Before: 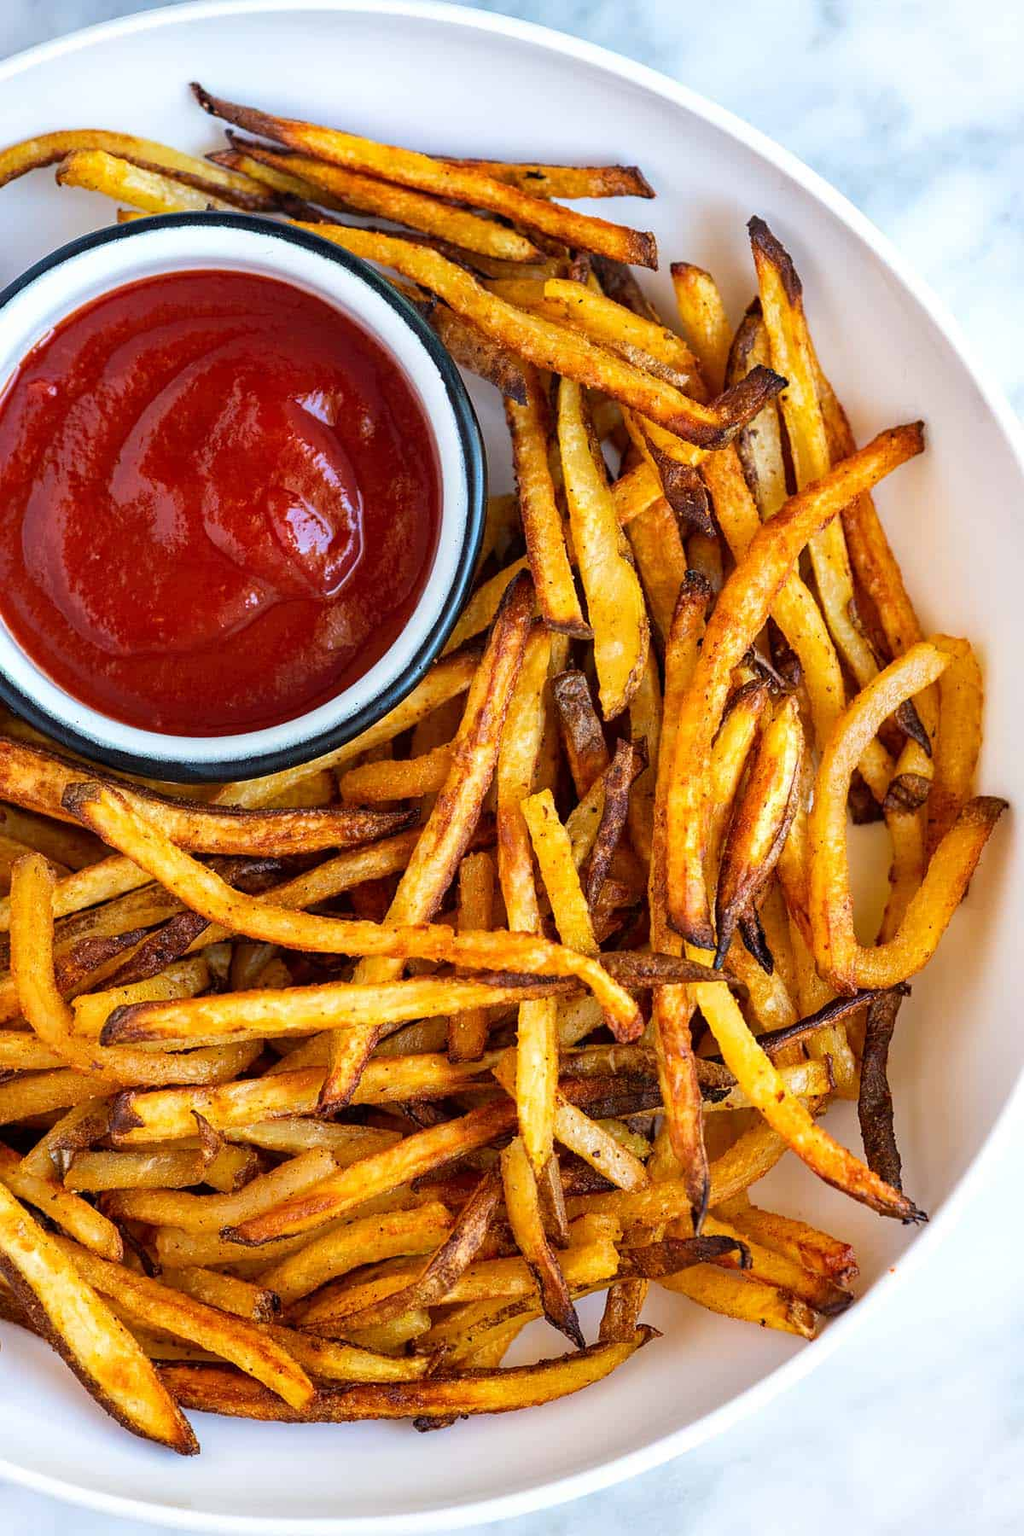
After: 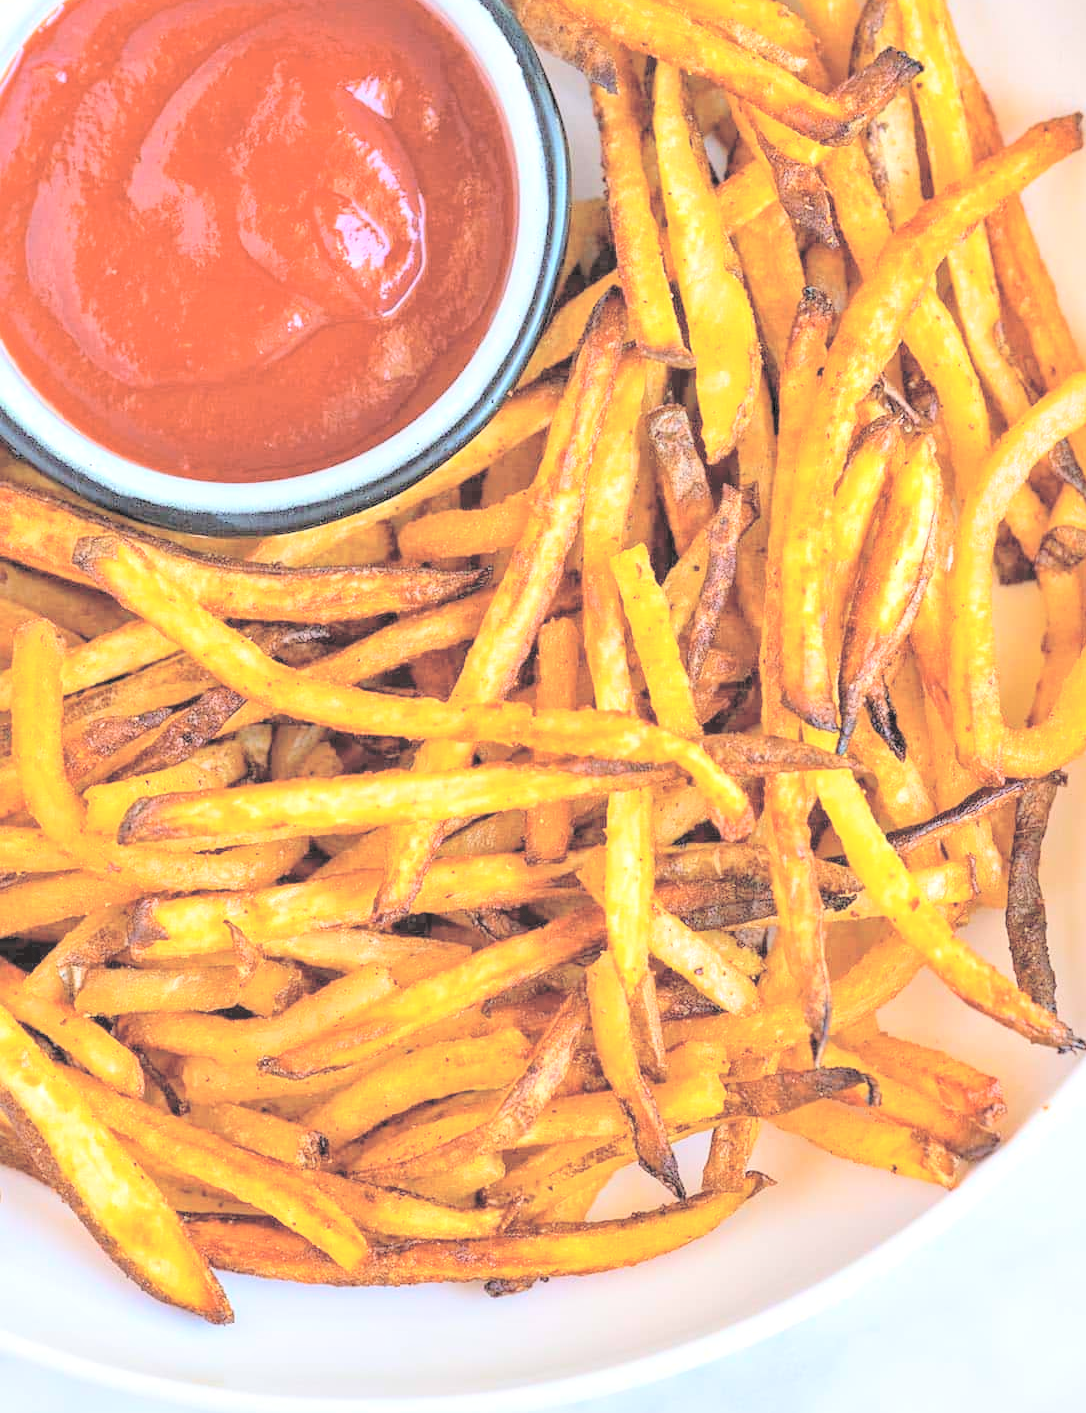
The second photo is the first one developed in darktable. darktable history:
contrast brightness saturation: brightness 0.983
local contrast: mode bilateral grid, contrast 30, coarseness 26, midtone range 0.2
crop: top 21.186%, right 9.471%, bottom 0.282%
